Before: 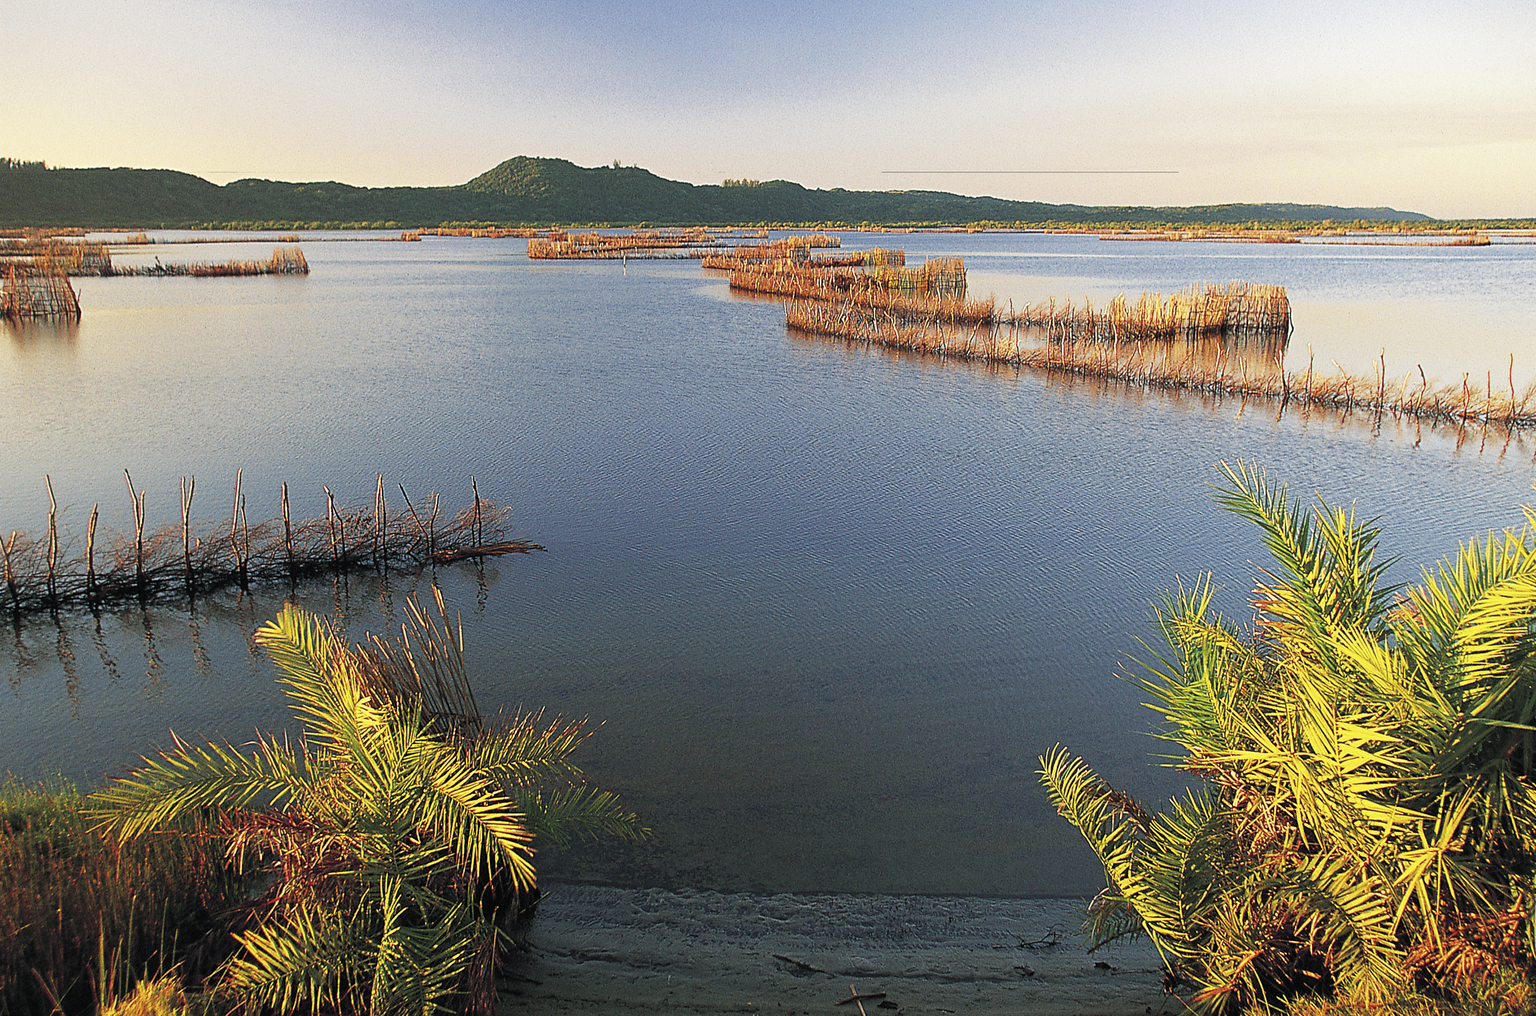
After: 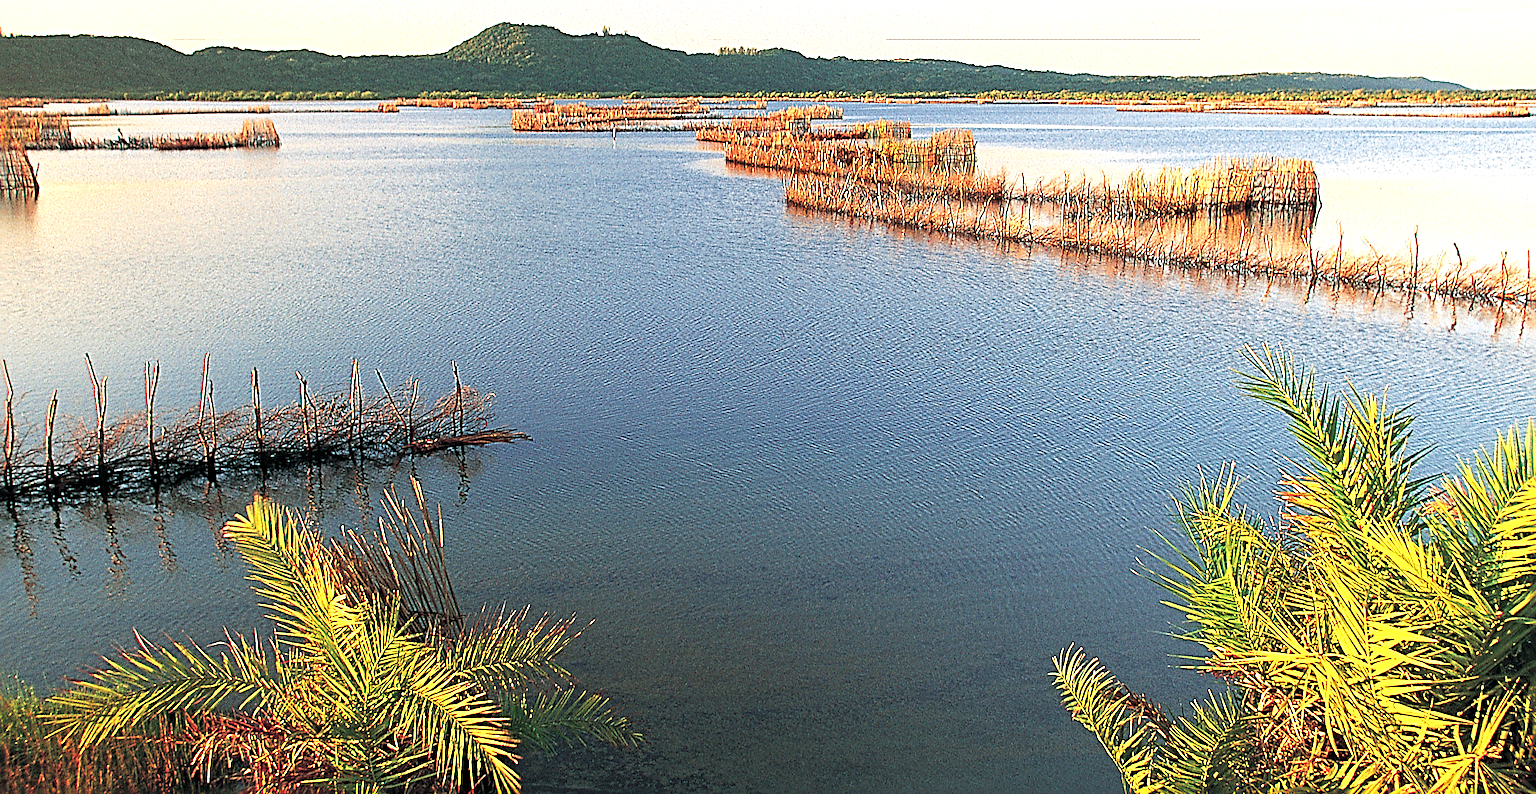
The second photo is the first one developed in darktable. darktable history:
sharpen: radius 4.884
exposure: exposure 0.604 EV, compensate exposure bias true, compensate highlight preservation false
crop and rotate: left 2.891%, top 13.318%, right 2.552%, bottom 12.755%
